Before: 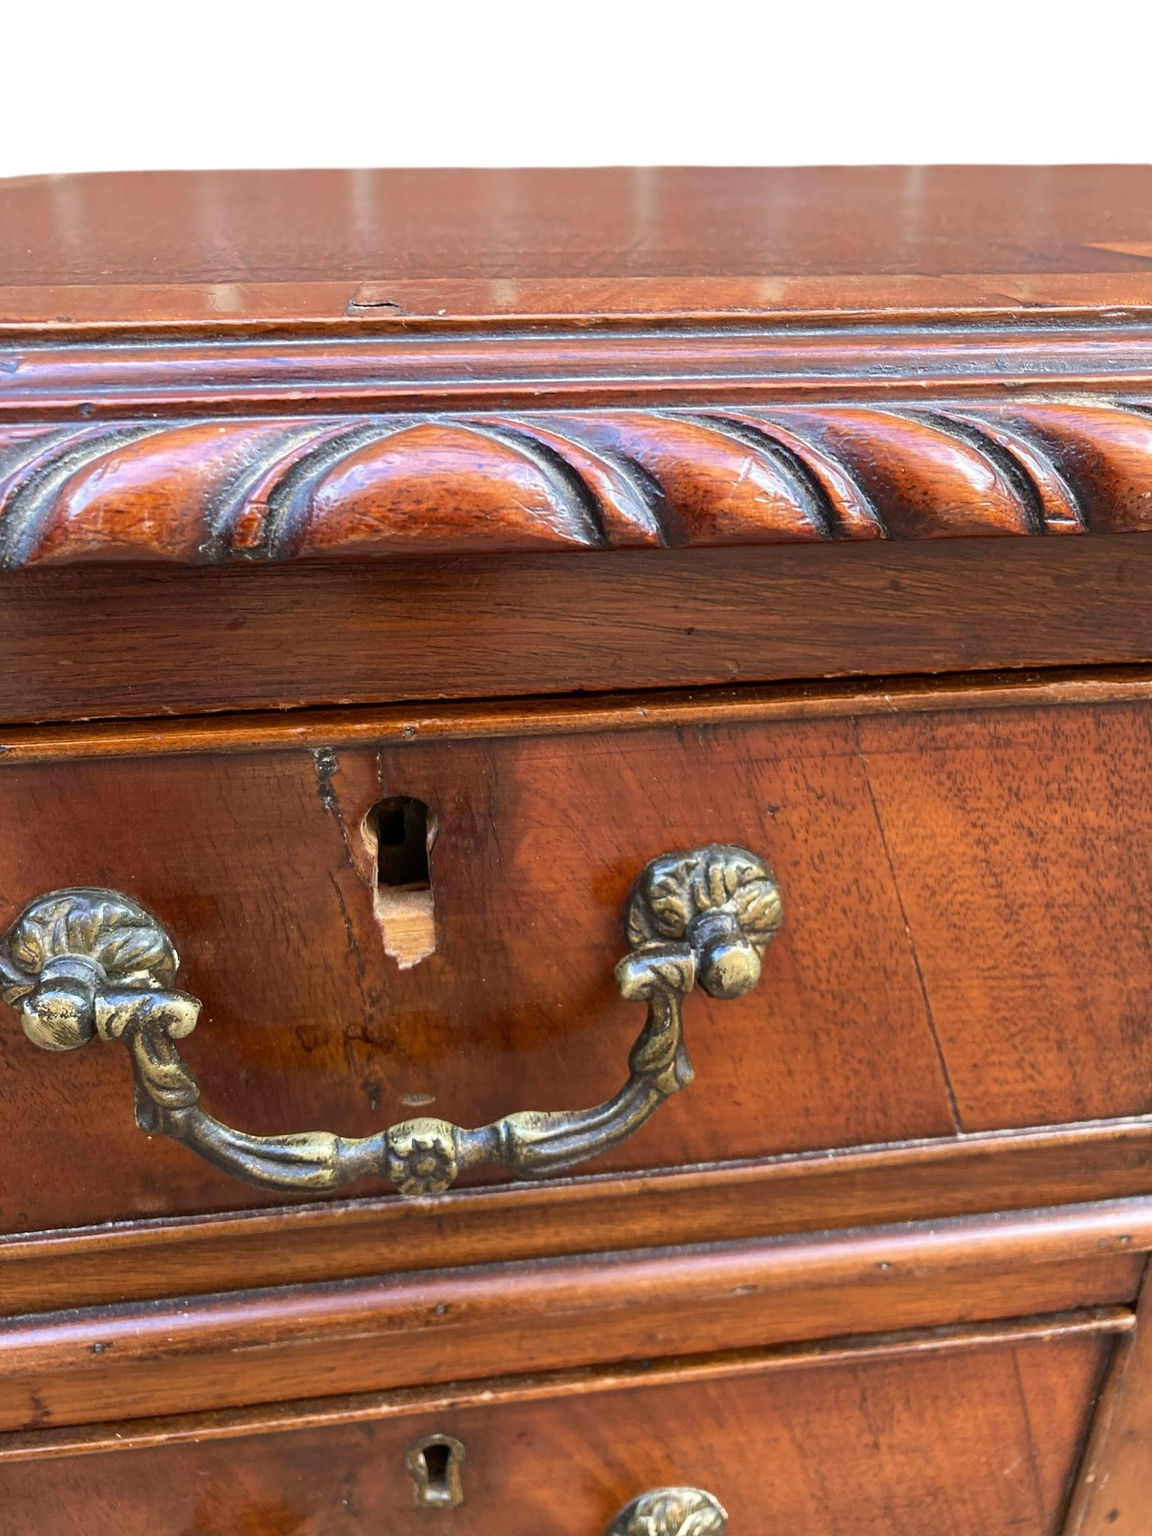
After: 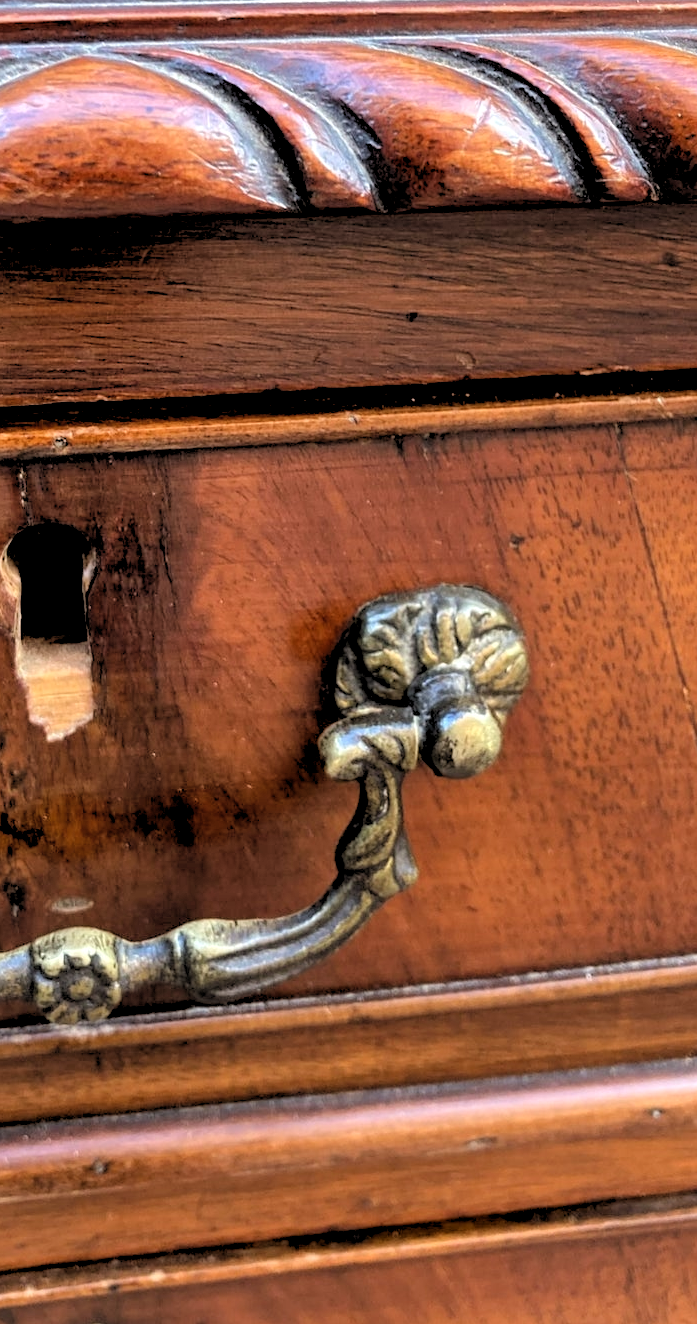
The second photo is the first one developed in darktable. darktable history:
crop: left 31.379%, top 24.658%, right 20.326%, bottom 6.628%
rgb levels: levels [[0.029, 0.461, 0.922], [0, 0.5, 1], [0, 0.5, 1]]
shadows and highlights: soften with gaussian
